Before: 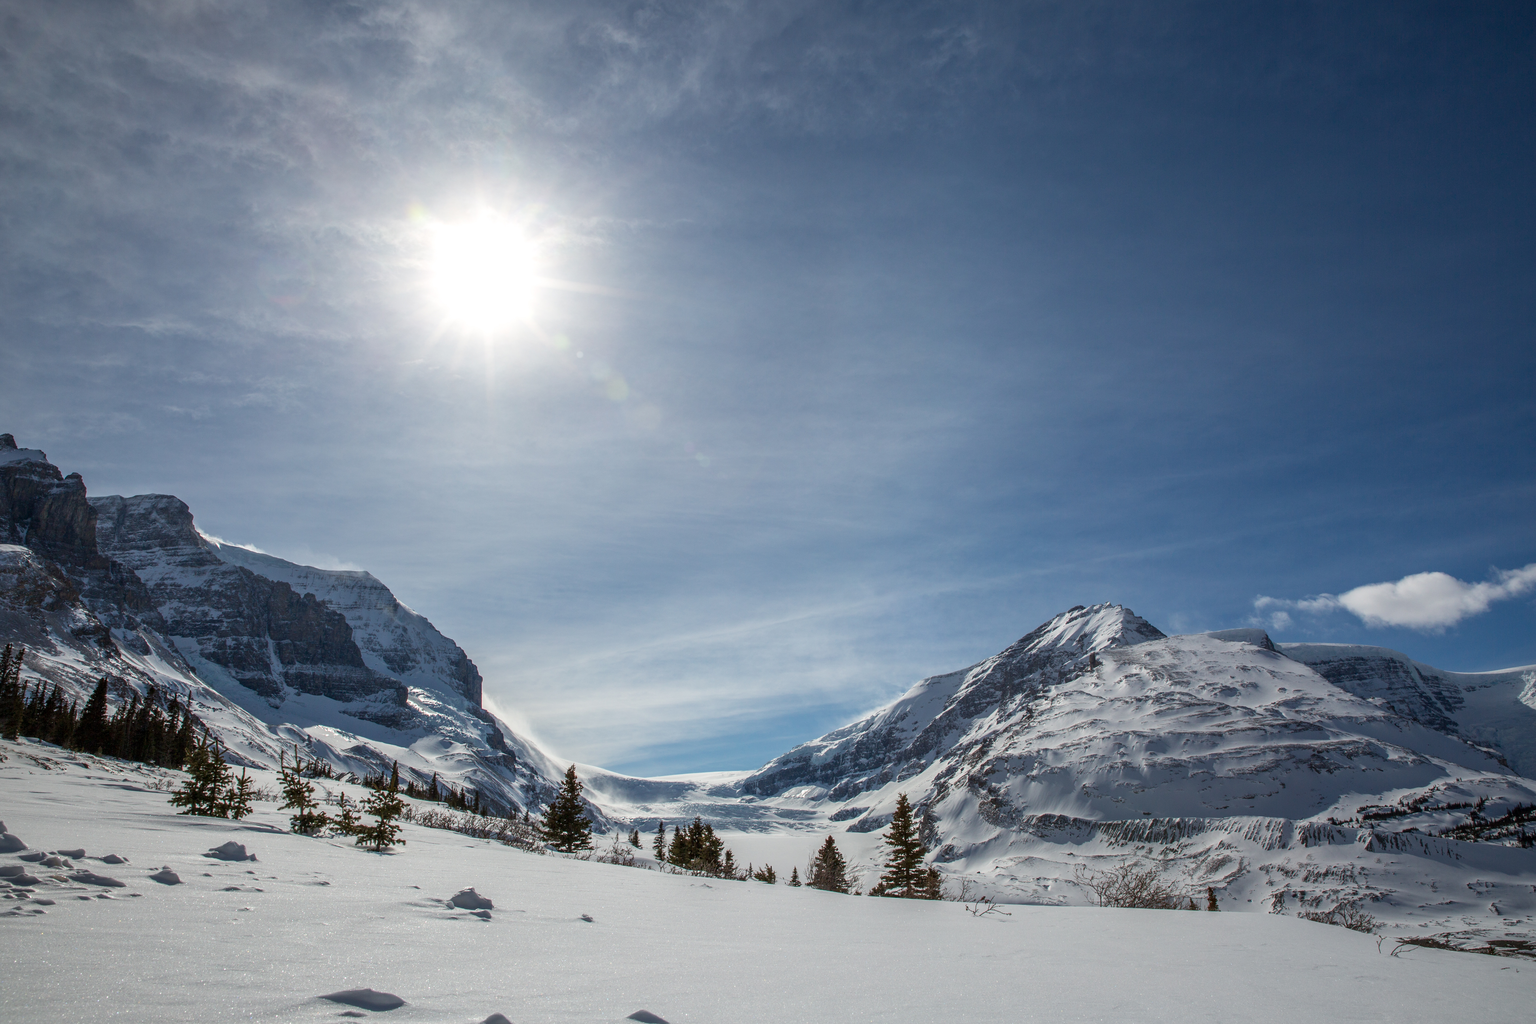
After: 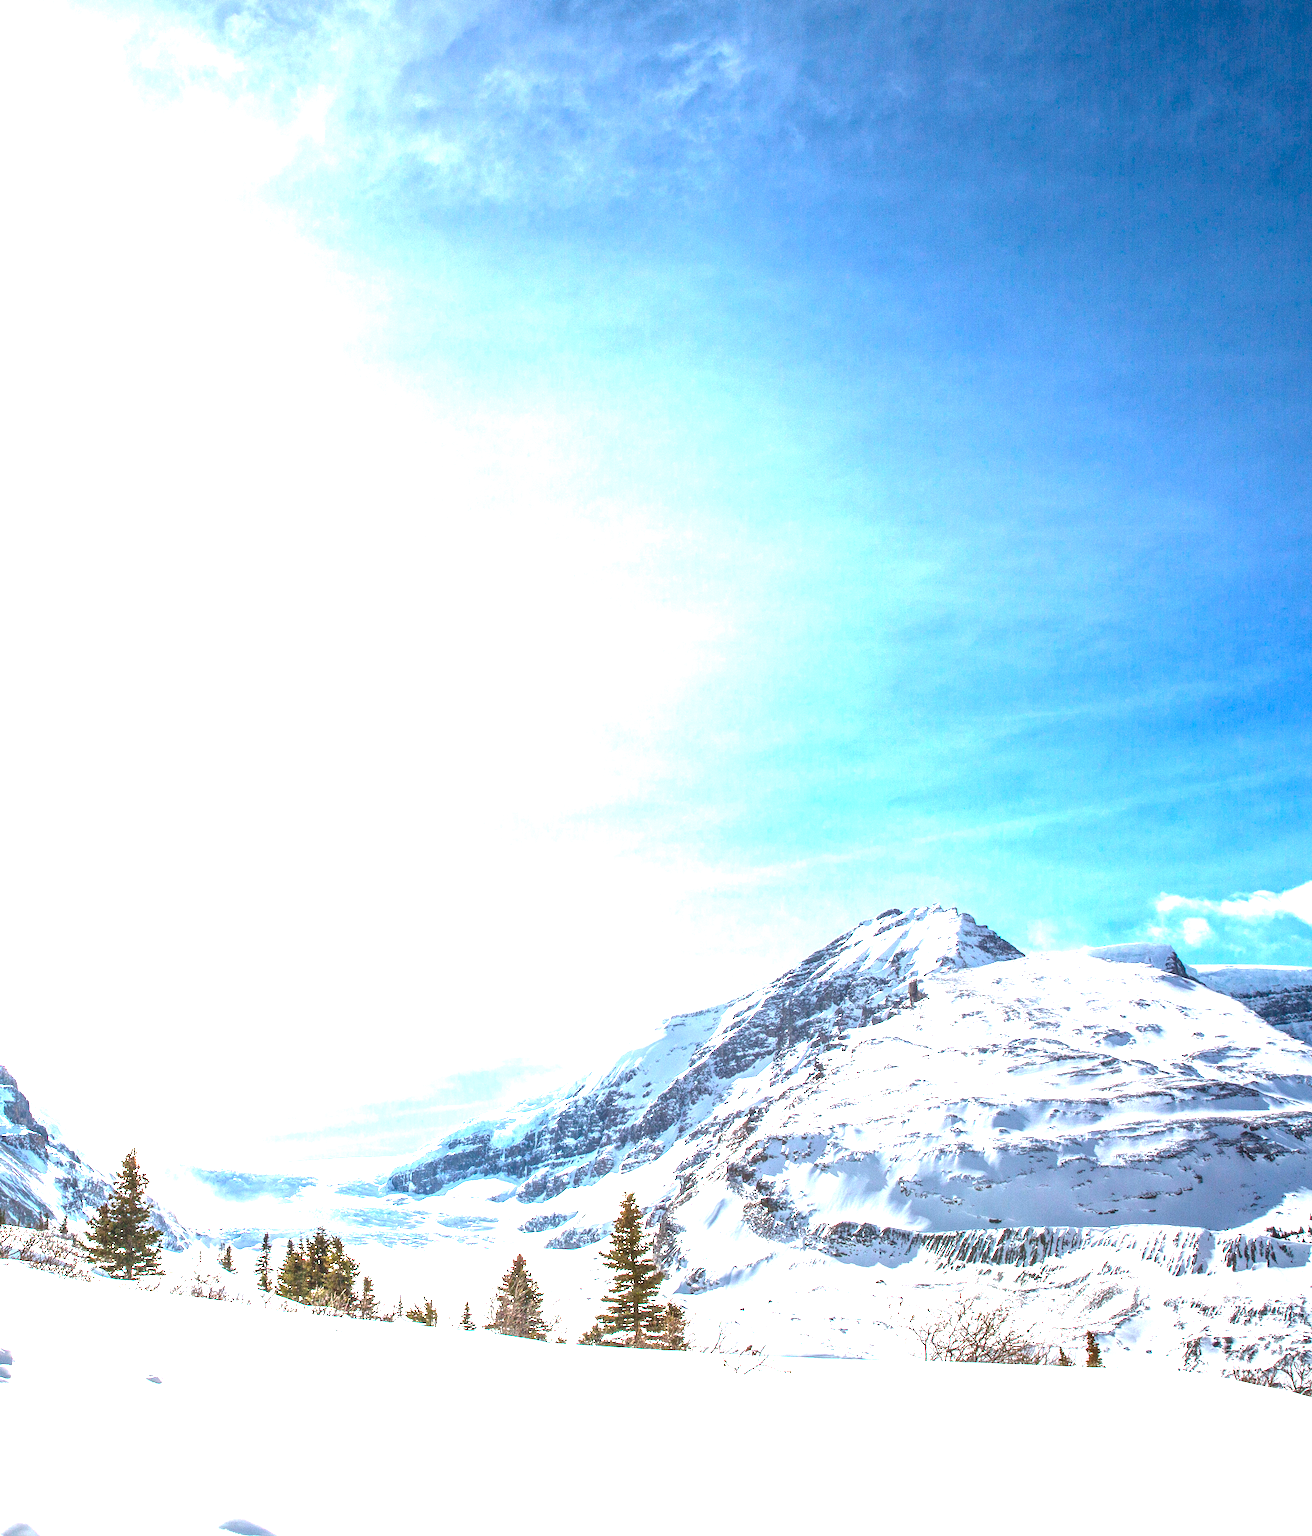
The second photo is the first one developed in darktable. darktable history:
crop: left 31.523%, top 0.018%, right 11.516%
color balance rgb: perceptual saturation grading › global saturation 25.128%, perceptual brilliance grading › global brilliance 15.813%, perceptual brilliance grading › shadows -35.274%, global vibrance 27.236%
local contrast: on, module defaults
exposure: exposure 1.999 EV, compensate exposure bias true, compensate highlight preservation false
